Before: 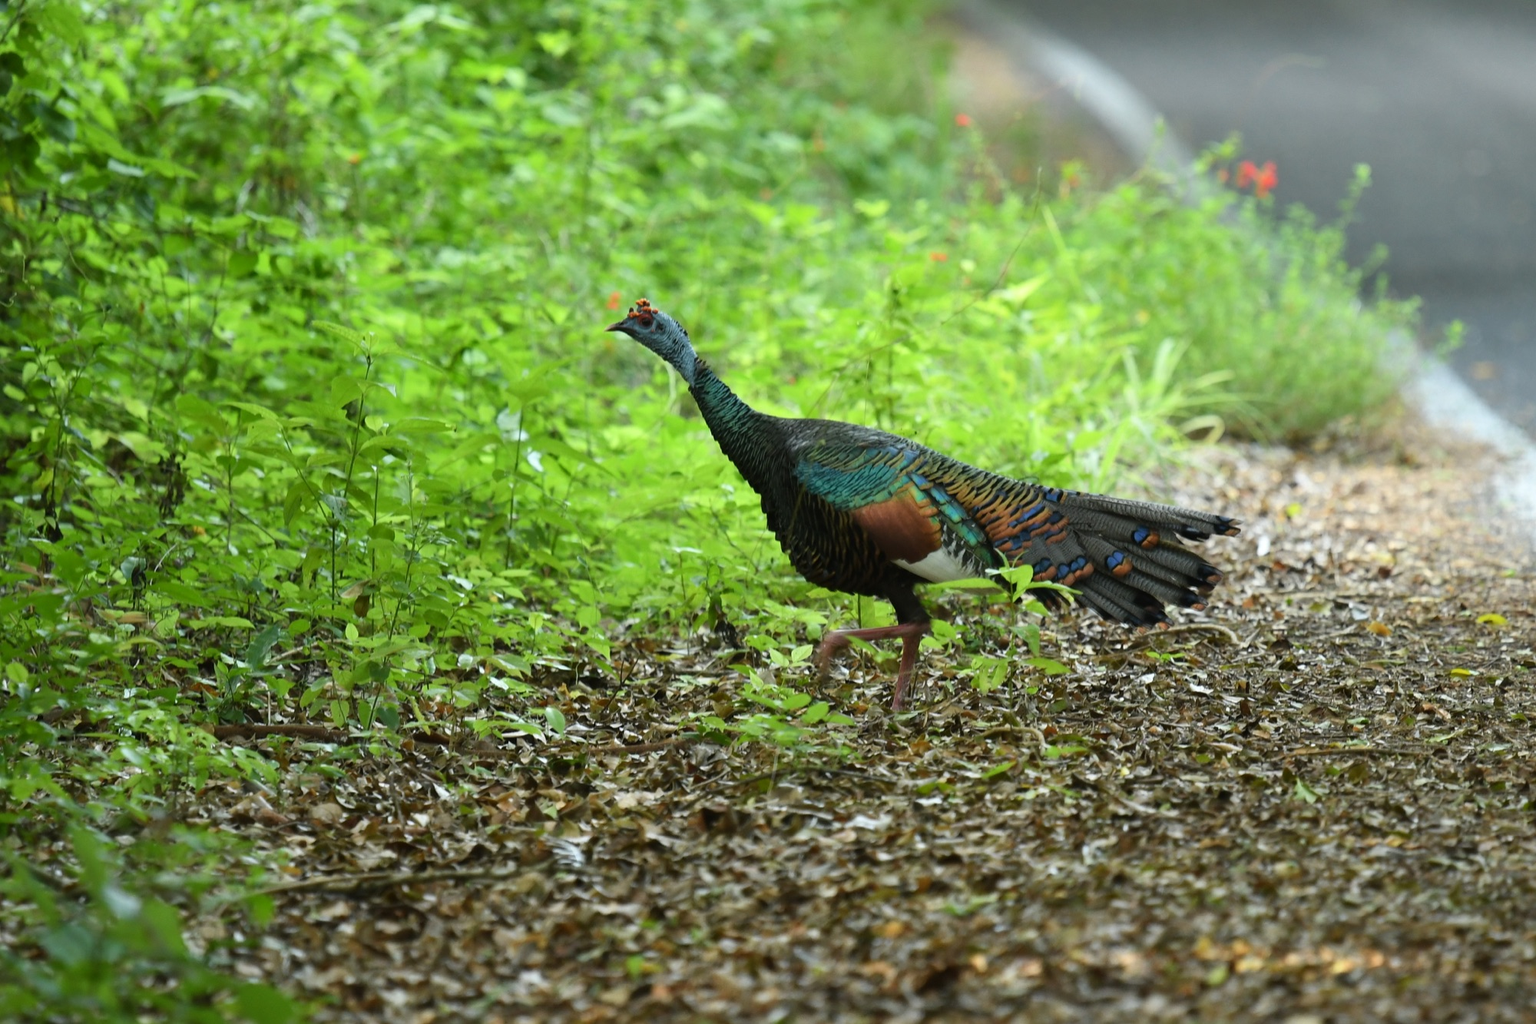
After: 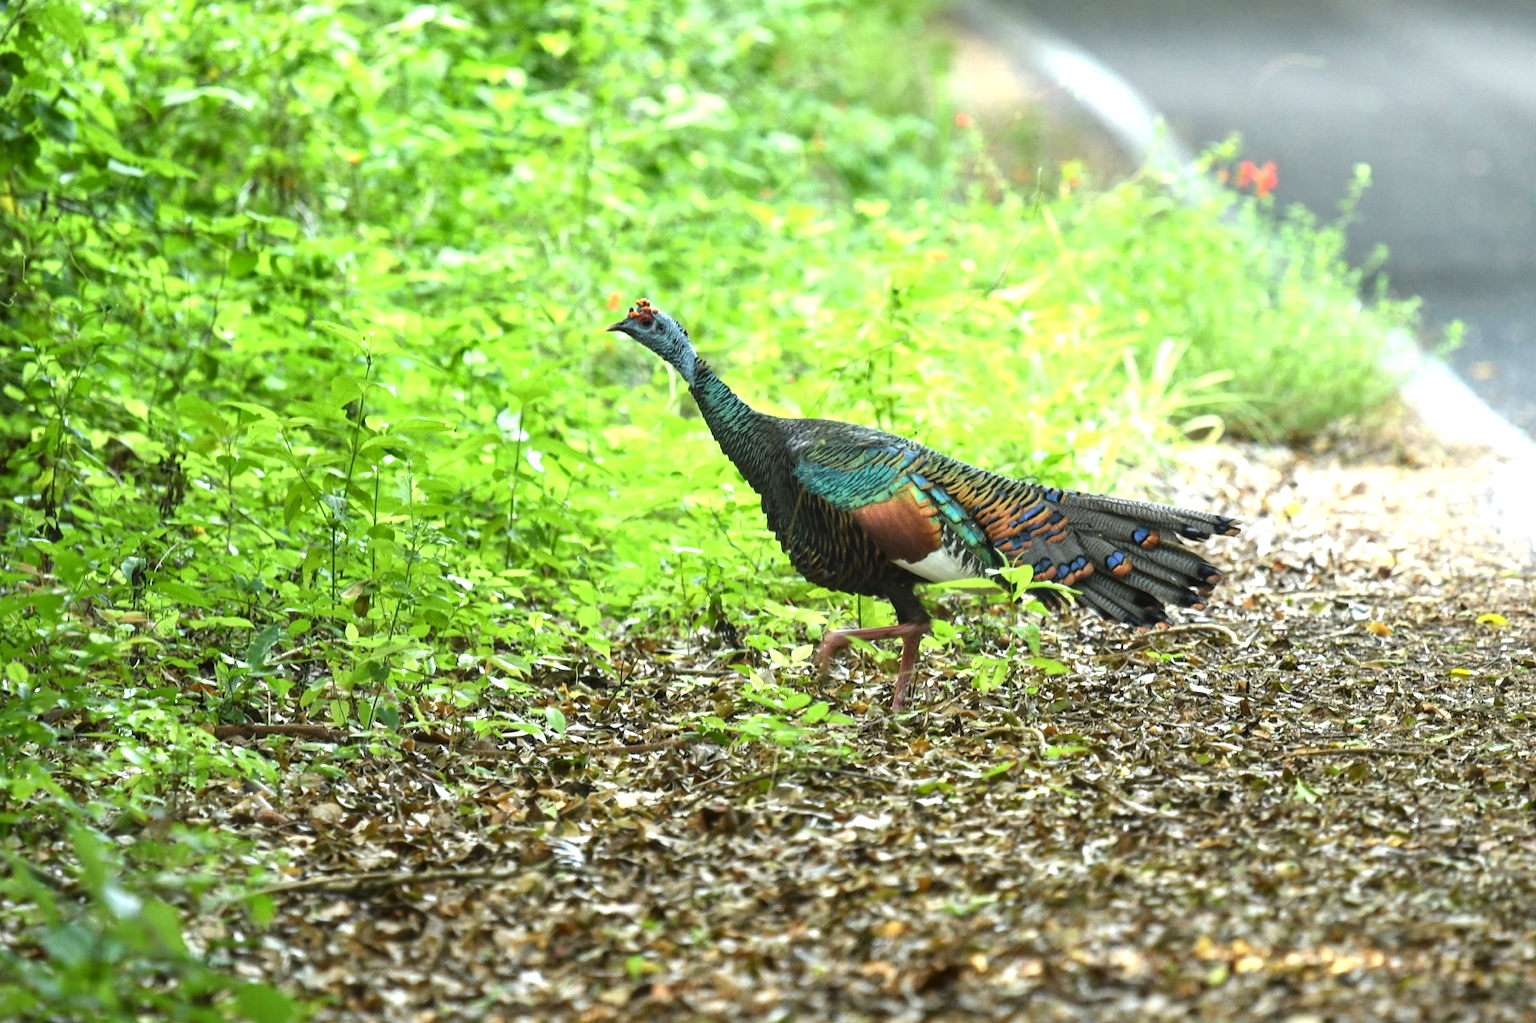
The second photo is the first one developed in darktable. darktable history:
local contrast: on, module defaults
exposure: exposure 0.919 EV, compensate highlight preservation false
